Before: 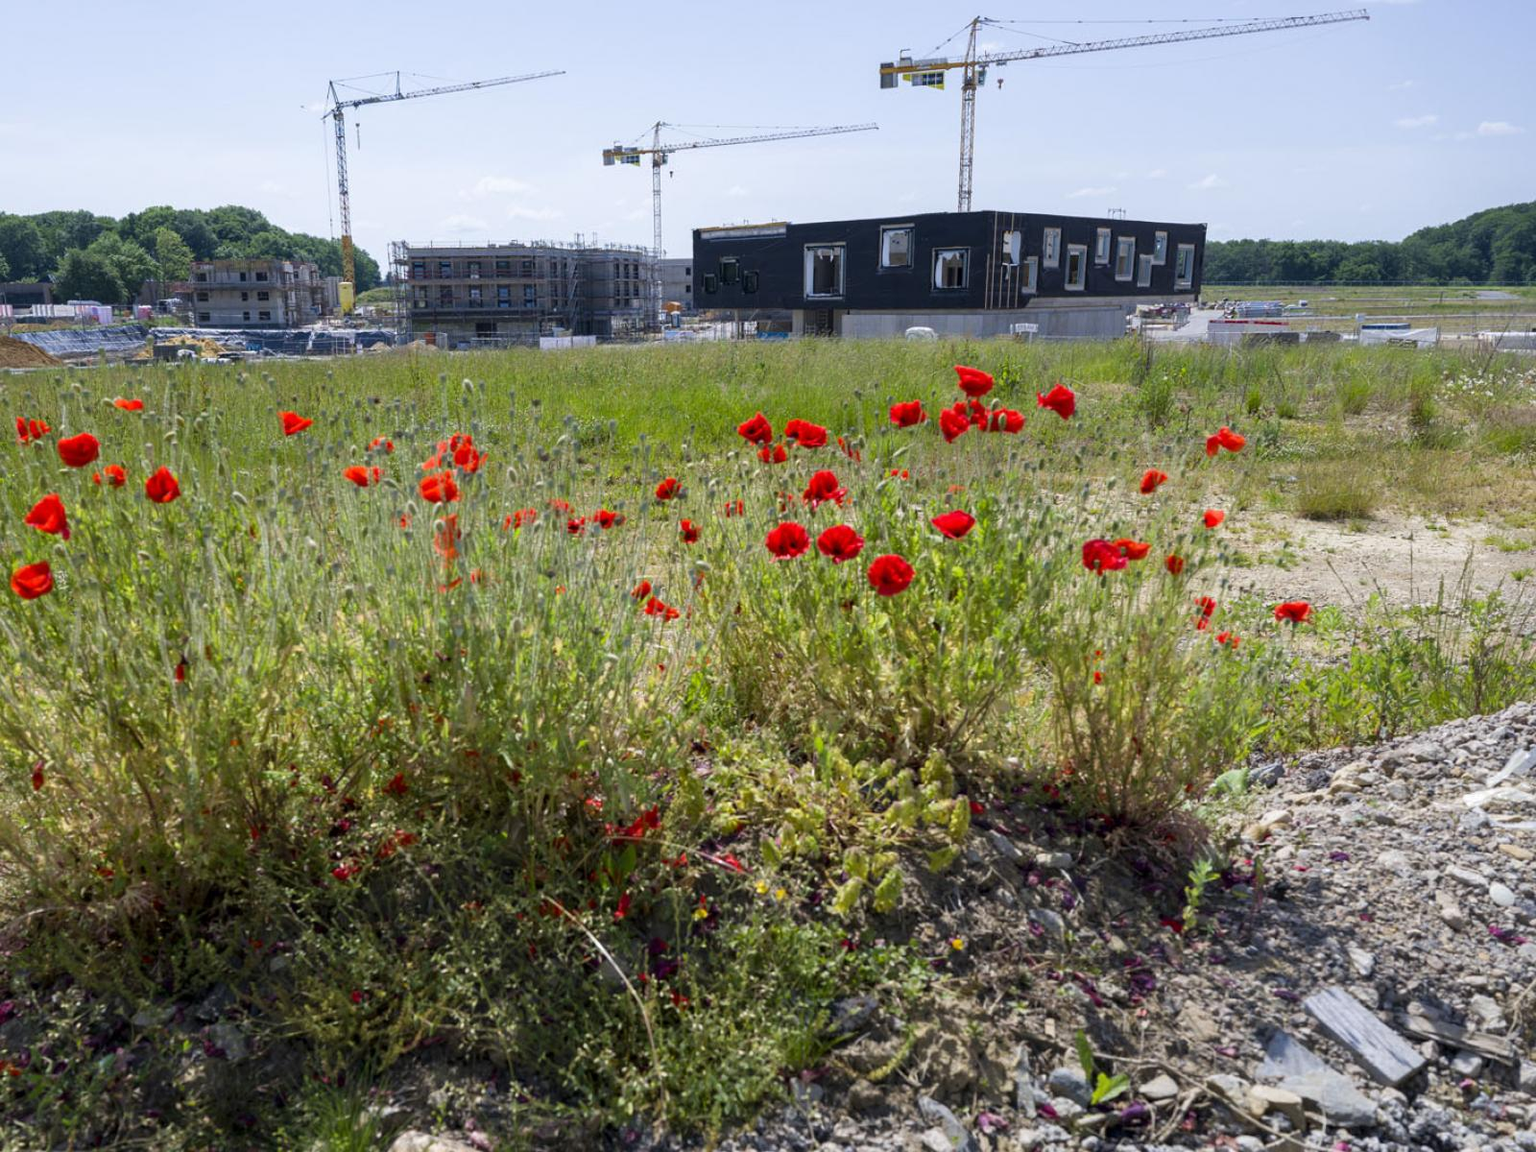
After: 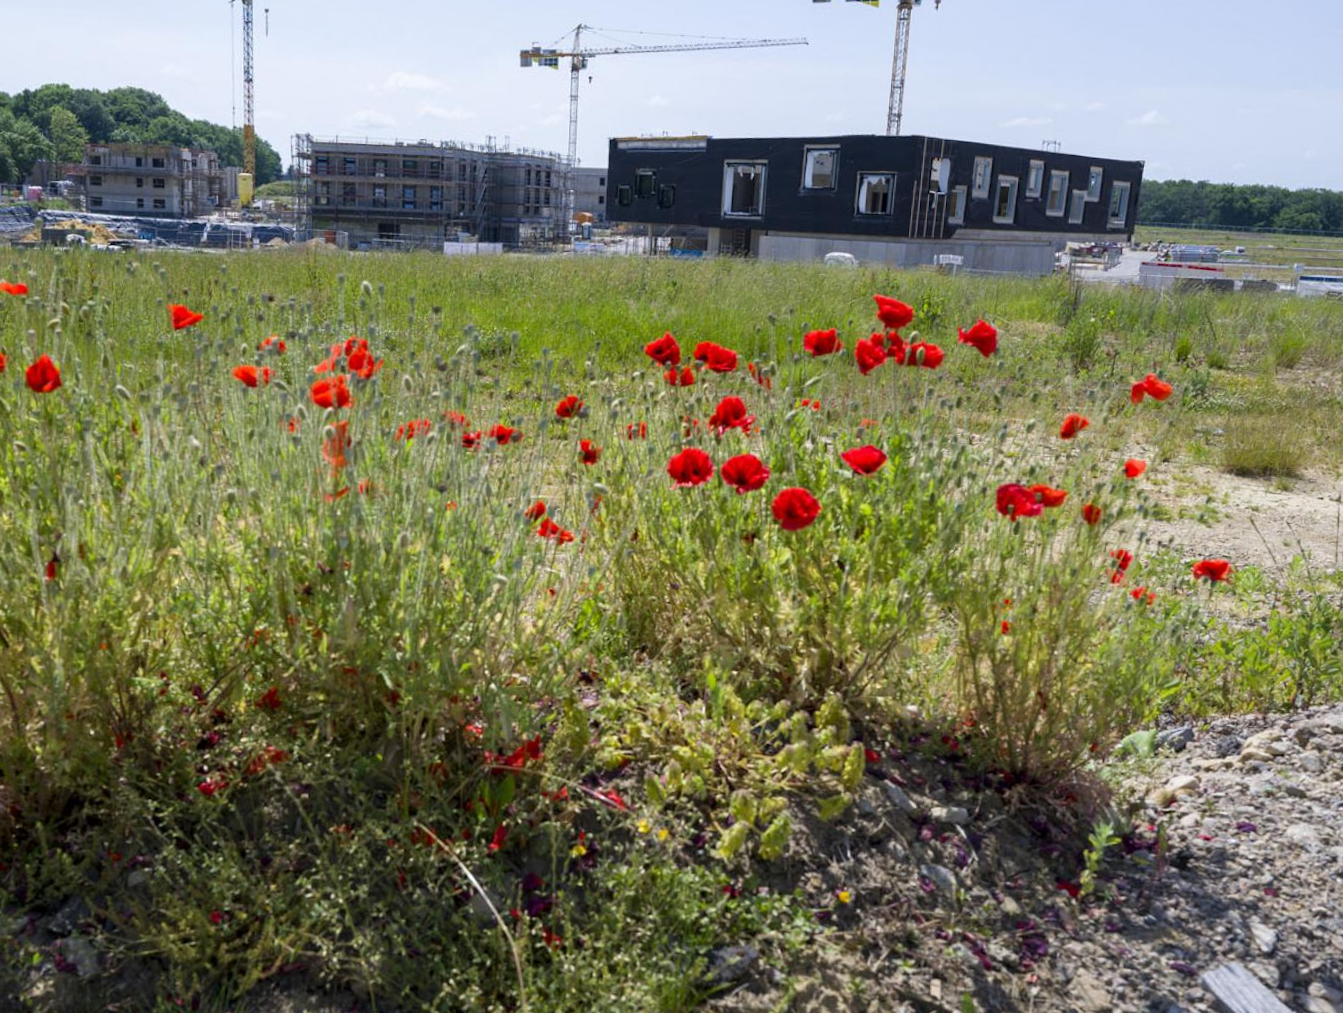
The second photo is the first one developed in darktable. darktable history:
crop and rotate: angle -3.12°, left 5.33%, top 5.164%, right 4.751%, bottom 4.361%
